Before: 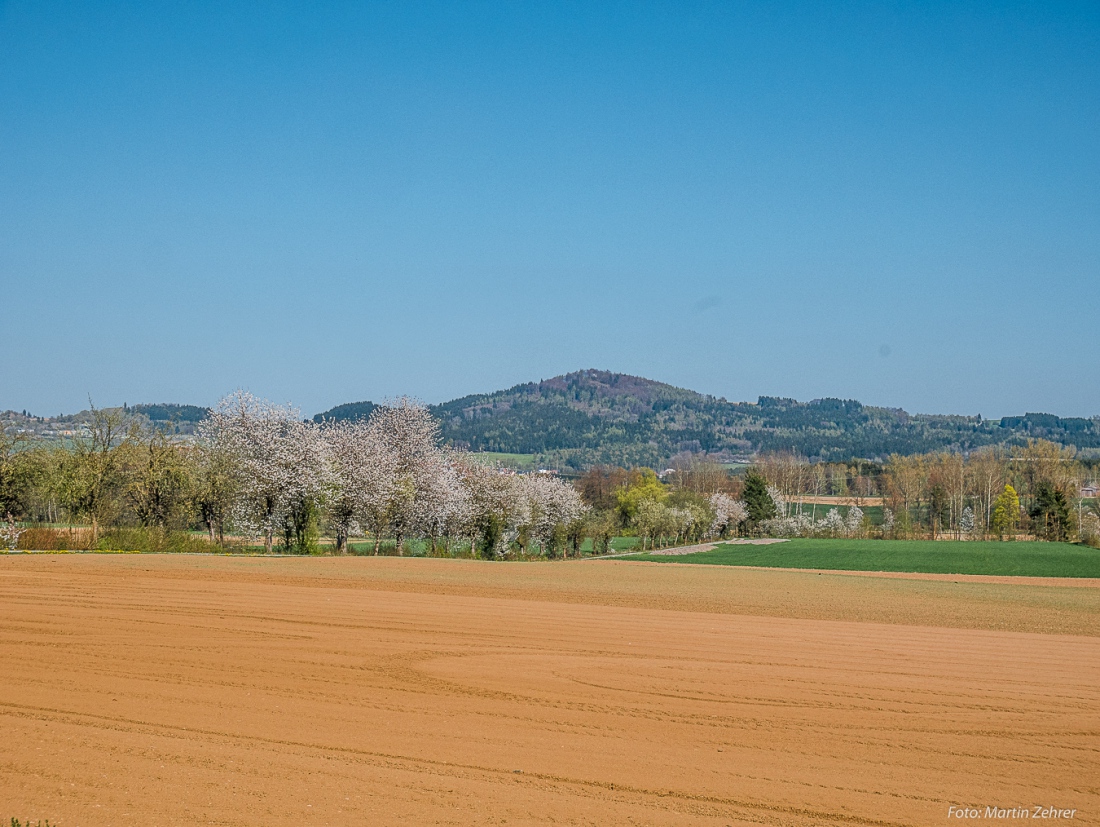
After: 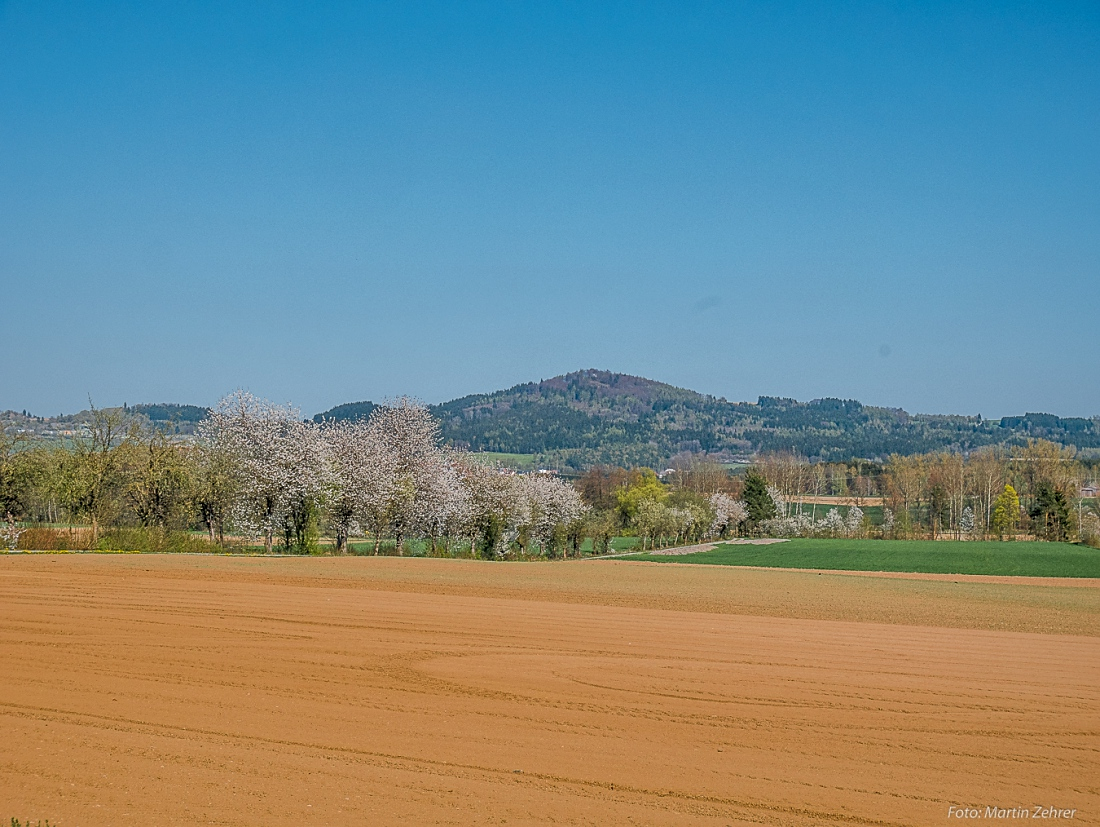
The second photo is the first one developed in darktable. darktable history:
shadows and highlights: highlights -60.05
sharpen: radius 1.442, amount 0.405, threshold 1.574
